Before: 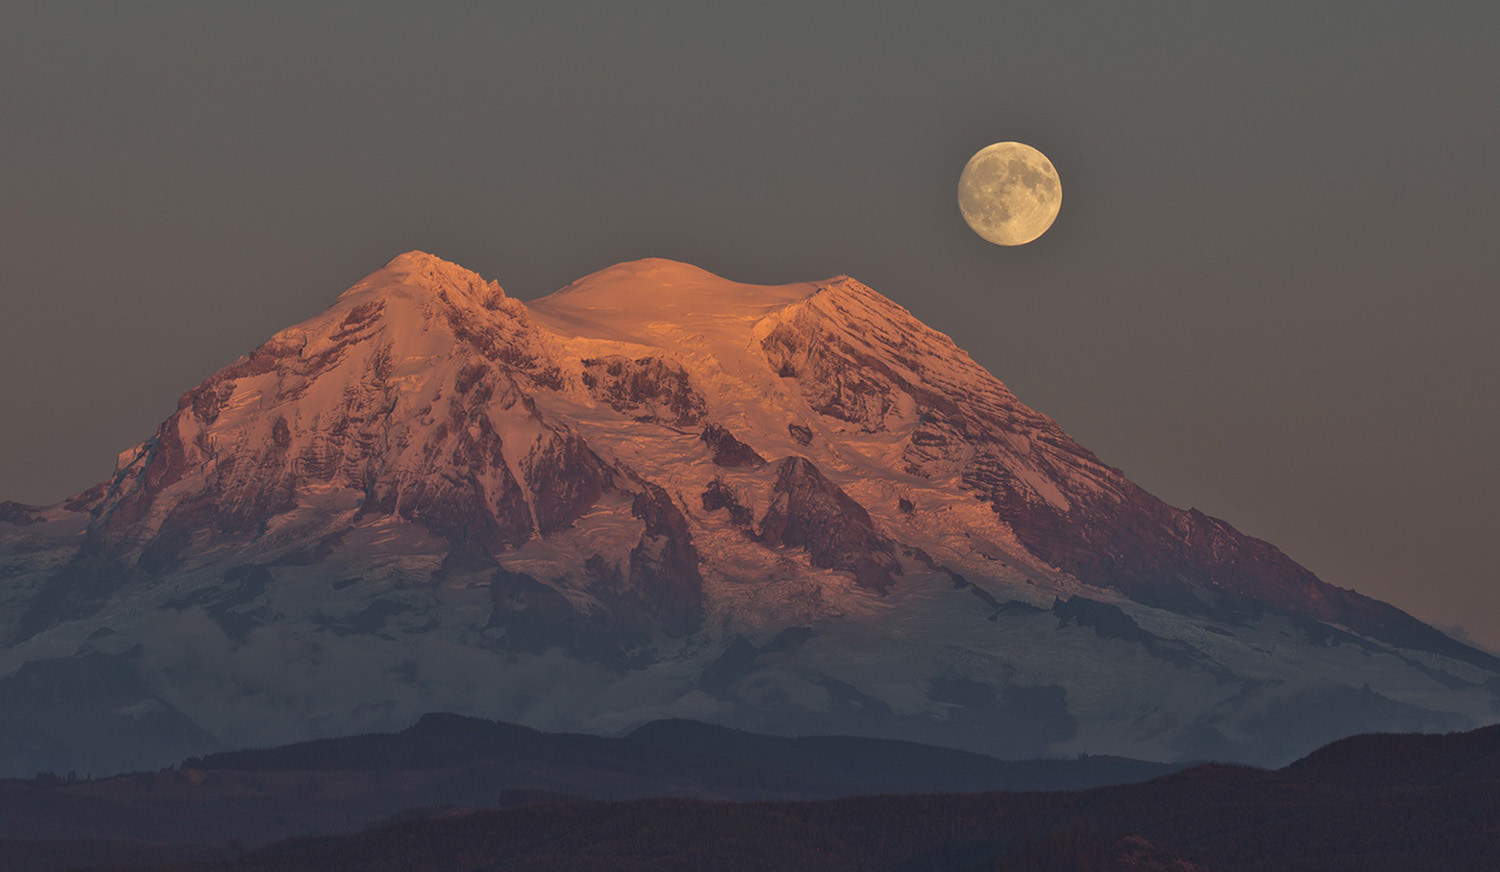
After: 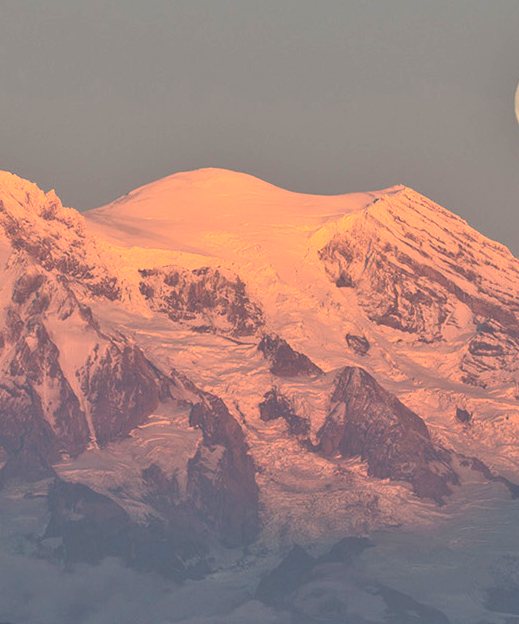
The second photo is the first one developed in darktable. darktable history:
exposure: exposure 1 EV, compensate highlight preservation false
crop and rotate: left 29.567%, top 10.369%, right 35.796%, bottom 17.972%
tone curve: curves: ch0 [(0, 0) (0.003, 0.299) (0.011, 0.299) (0.025, 0.299) (0.044, 0.299) (0.069, 0.3) (0.1, 0.306) (0.136, 0.316) (0.177, 0.326) (0.224, 0.338) (0.277, 0.366) (0.335, 0.406) (0.399, 0.462) (0.468, 0.533) (0.543, 0.607) (0.623, 0.7) (0.709, 0.775) (0.801, 0.843) (0.898, 0.903) (1, 1)], color space Lab, independent channels, preserve colors none
